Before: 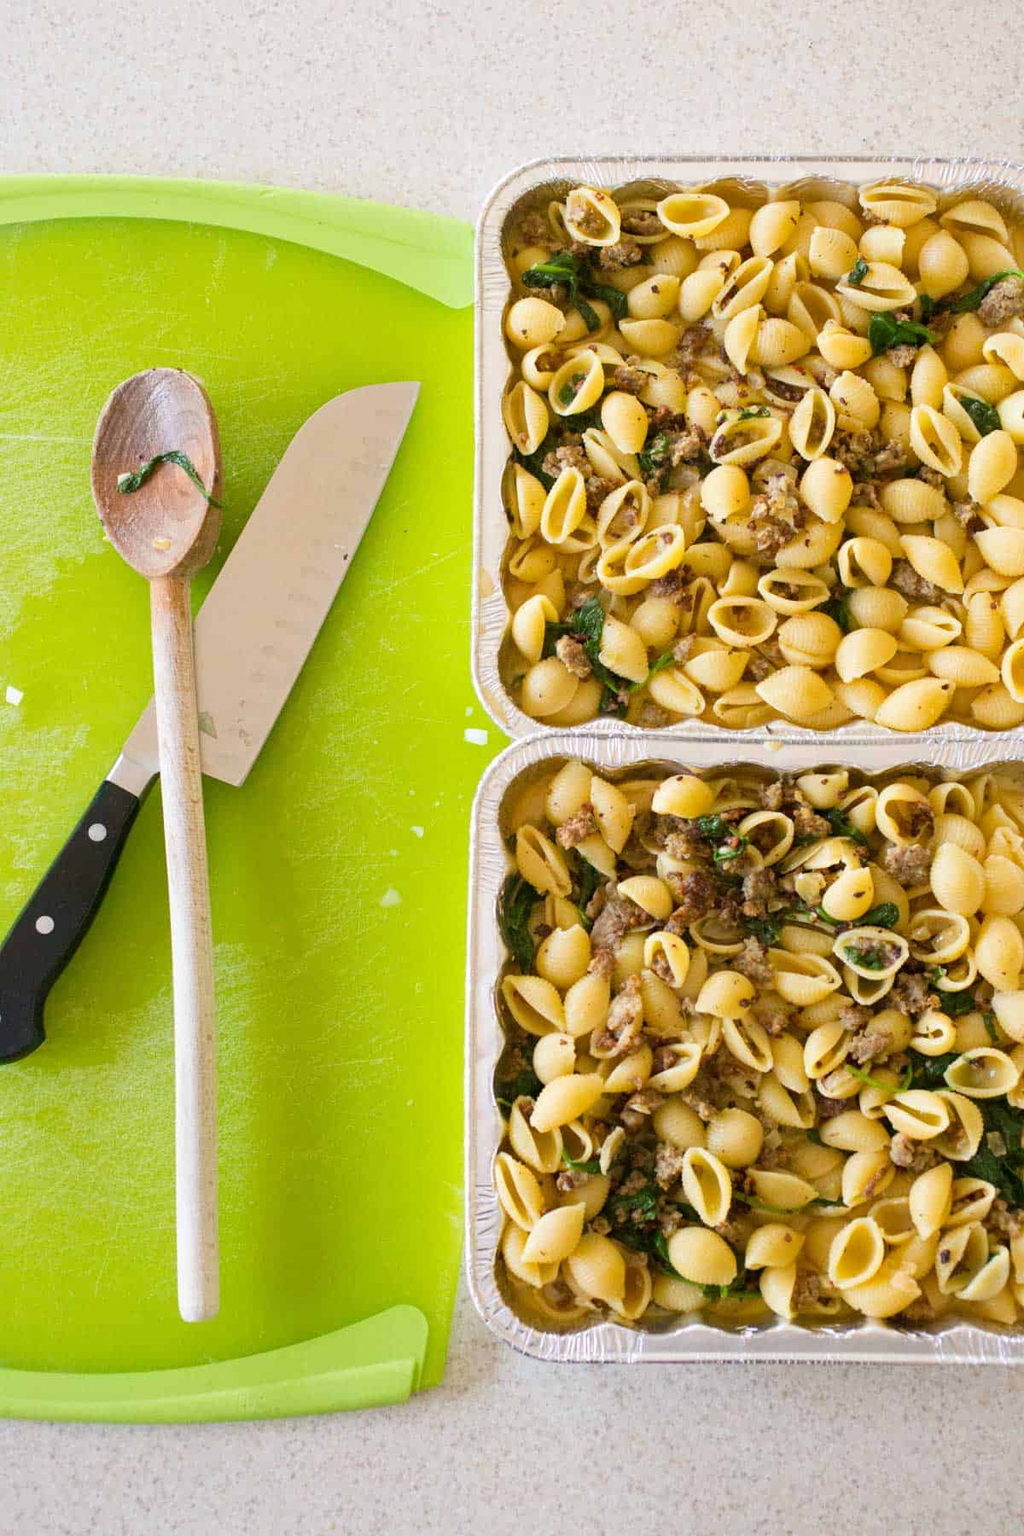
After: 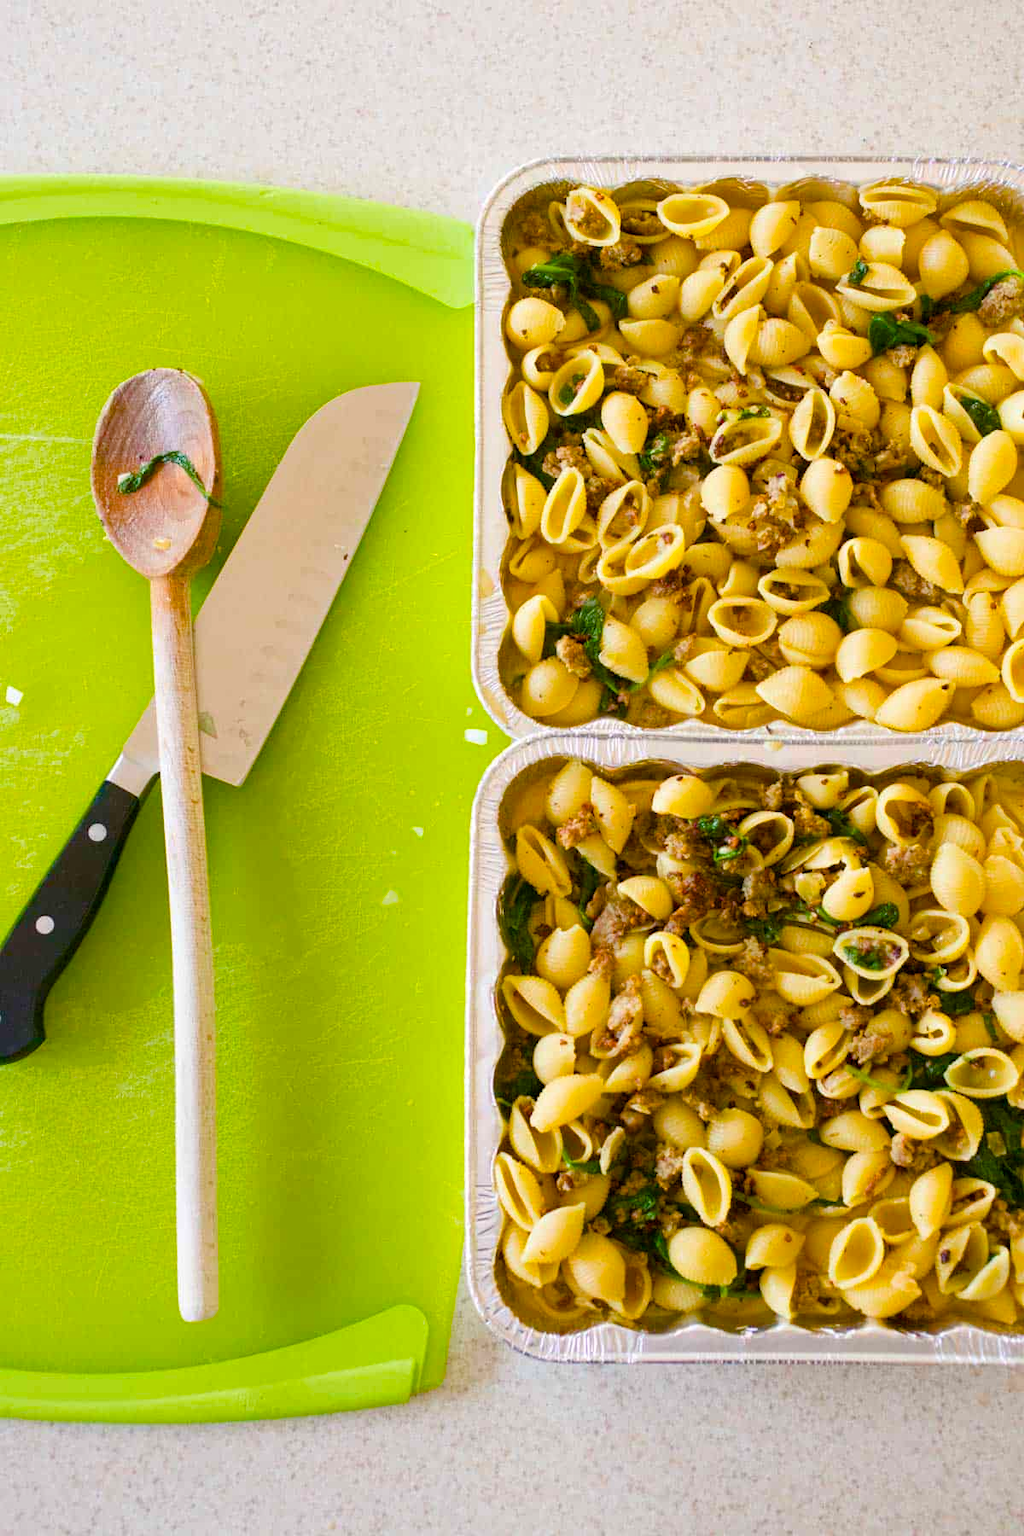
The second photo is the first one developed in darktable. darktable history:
color balance rgb: linear chroma grading › global chroma 15.582%, perceptual saturation grading › global saturation 34.903%, perceptual saturation grading › highlights -24.868%, perceptual saturation grading › shadows 49.972%
